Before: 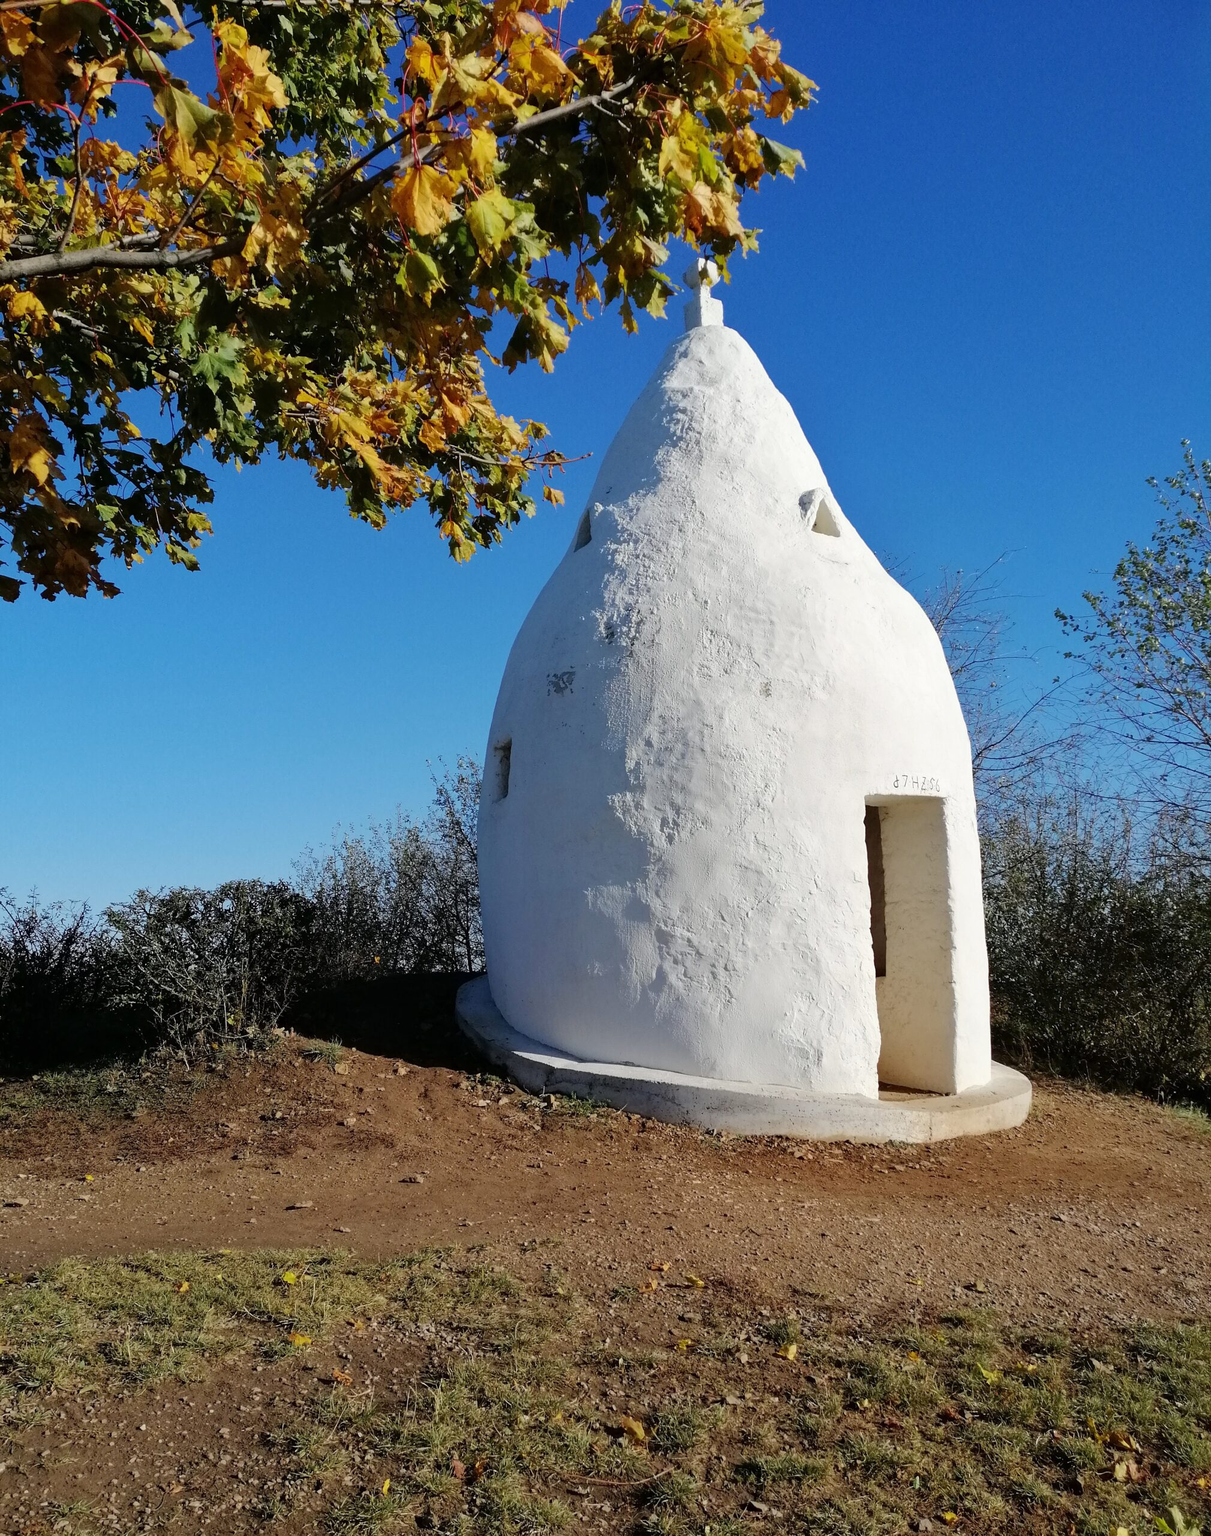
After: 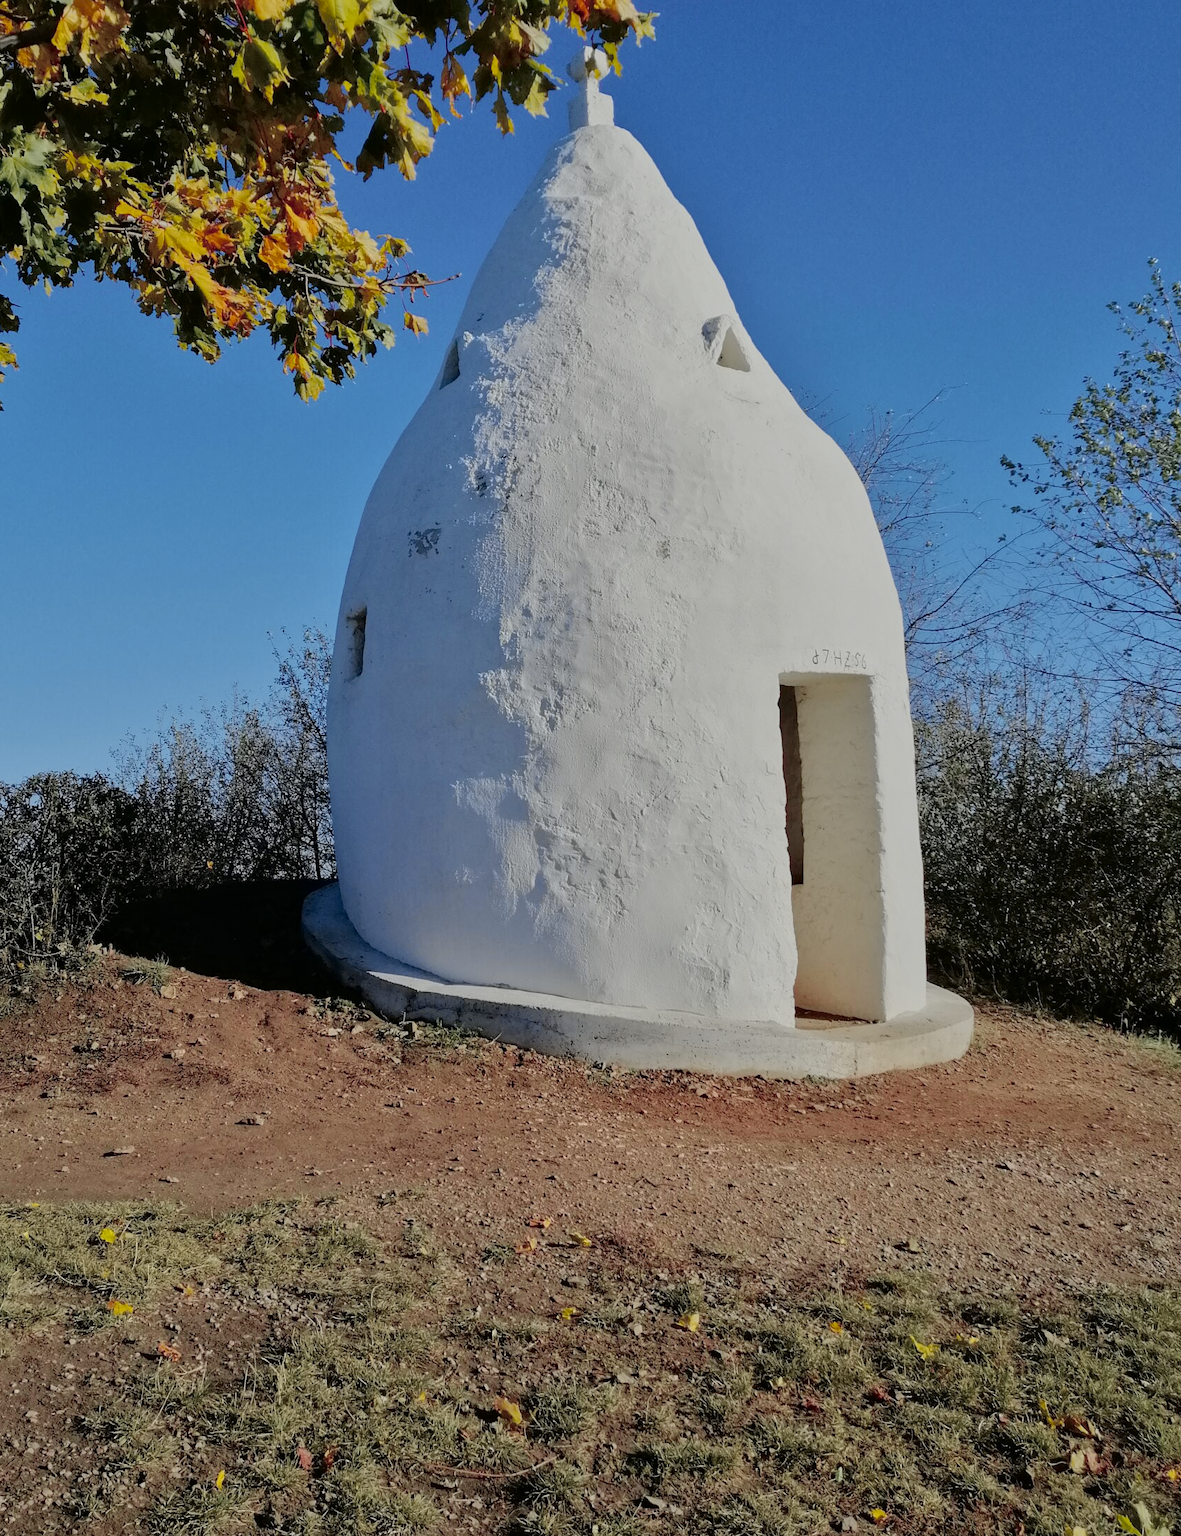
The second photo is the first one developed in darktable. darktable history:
tone curve: curves: ch0 [(0, 0) (0.07, 0.052) (0.23, 0.254) (0.486, 0.53) (0.822, 0.825) (0.994, 0.955)]; ch1 [(0, 0) (0.226, 0.261) (0.379, 0.442) (0.469, 0.472) (0.495, 0.495) (0.514, 0.504) (0.561, 0.568) (0.59, 0.612) (1, 1)]; ch2 [(0, 0) (0.269, 0.299) (0.459, 0.441) (0.498, 0.499) (0.523, 0.52) (0.586, 0.569) (0.635, 0.617) (0.659, 0.681) (0.718, 0.764) (1, 1)], color space Lab, independent channels, preserve colors none
tone equalizer: -8 EV -0.002 EV, -7 EV 0.005 EV, -6 EV -0.008 EV, -5 EV 0.007 EV, -4 EV -0.042 EV, -3 EV -0.233 EV, -2 EV -0.662 EV, -1 EV -0.983 EV, +0 EV -0.969 EV, smoothing diameter 2%, edges refinement/feathering 20, mask exposure compensation -1.57 EV, filter diffusion 5
crop: left 16.315%, top 14.246%
